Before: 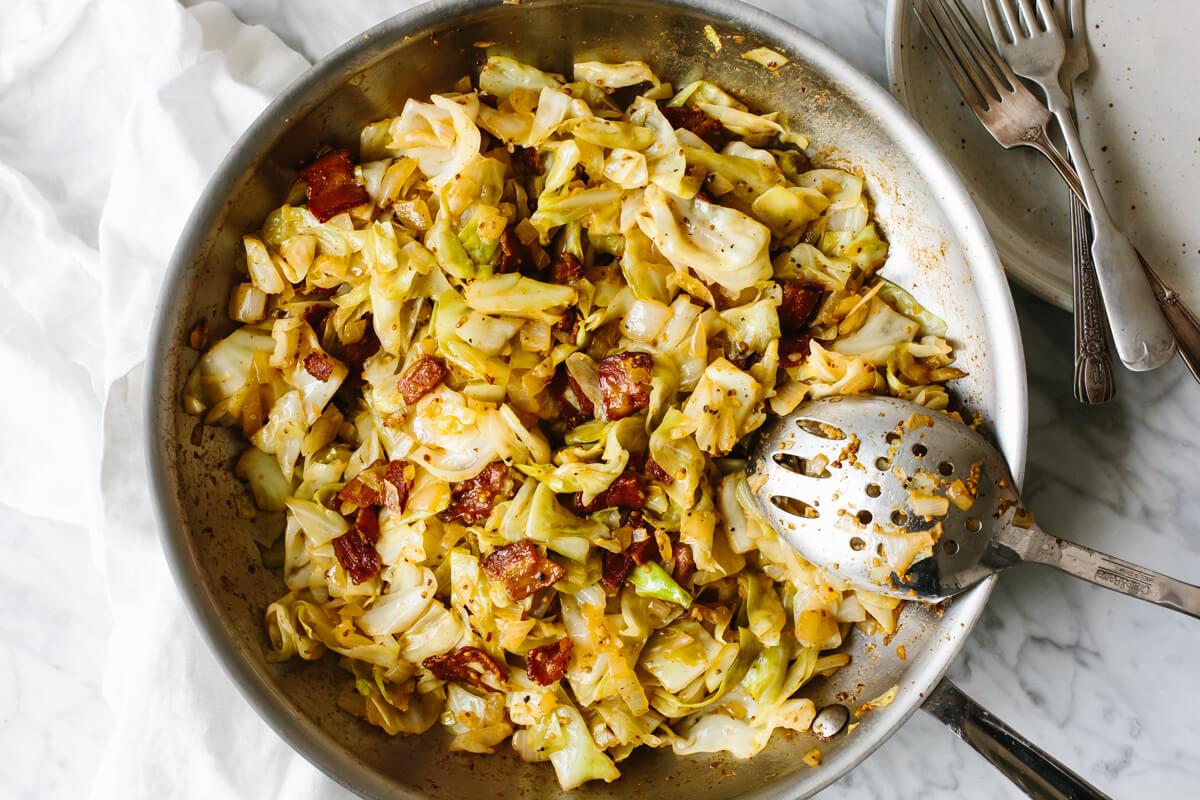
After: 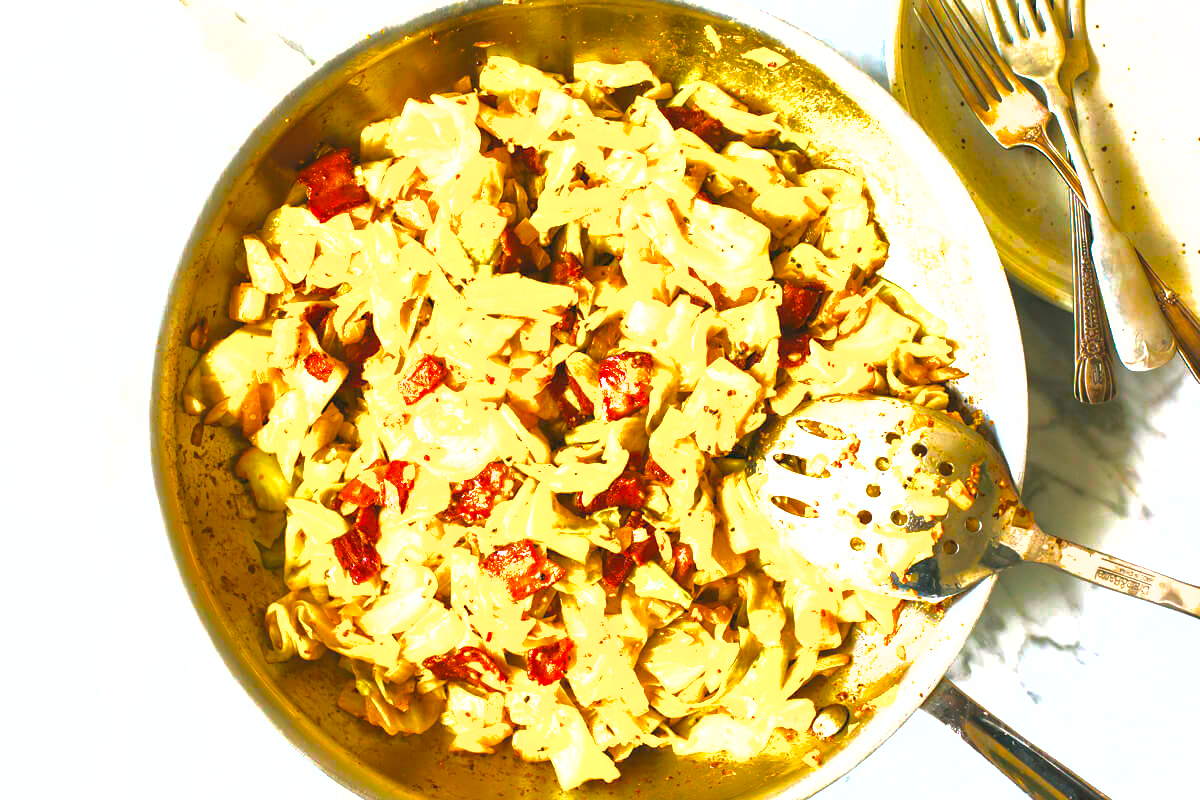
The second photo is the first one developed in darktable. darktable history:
color balance rgb: linear chroma grading › shadows -39.859%, linear chroma grading › highlights 39.367%, linear chroma grading › global chroma 44.412%, linear chroma grading › mid-tones -29.893%, perceptual saturation grading › global saturation 30.581%
shadows and highlights: on, module defaults
exposure: black level correction 0, exposure 1.946 EV, compensate exposure bias true, compensate highlight preservation false
